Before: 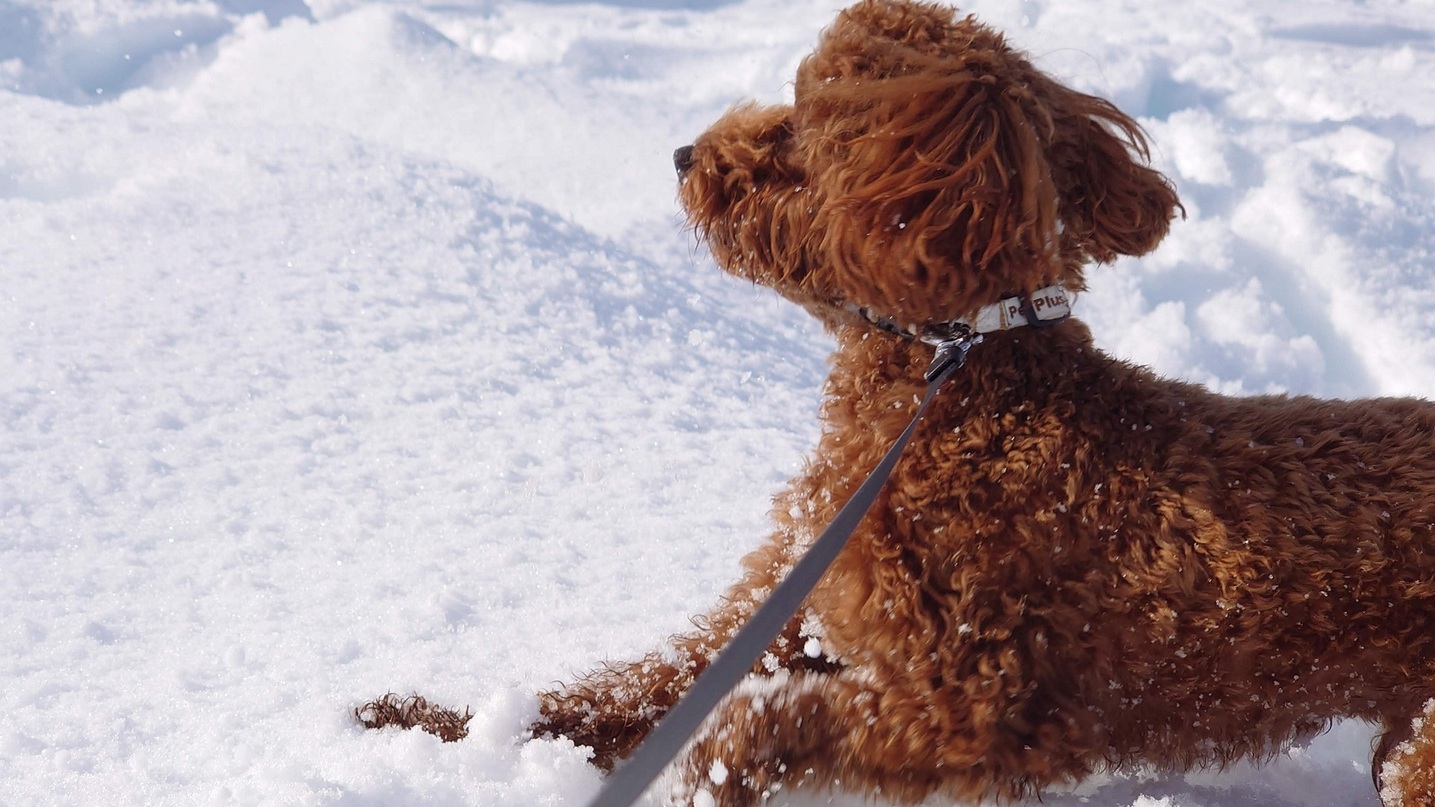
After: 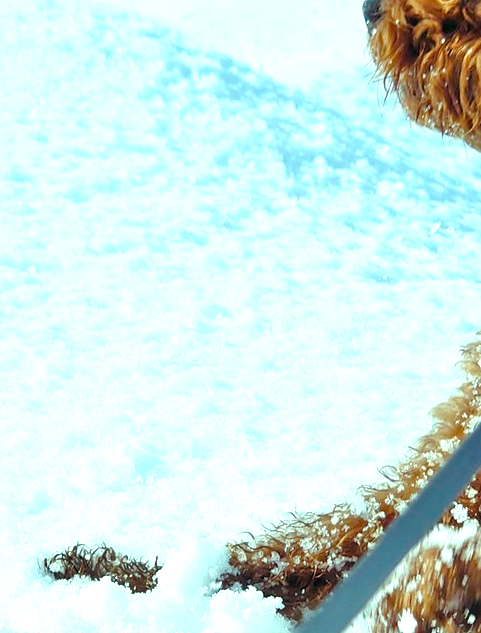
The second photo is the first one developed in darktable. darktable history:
white balance: red 0.925, blue 1.046
color balance rgb: shadows lift › luminance -7.7%, shadows lift › chroma 2.13%, shadows lift › hue 165.27°, power › luminance -7.77%, power › chroma 1.1%, power › hue 215.88°, highlights gain › luminance 15.15%, highlights gain › chroma 7%, highlights gain › hue 125.57°, global offset › luminance -0.33%, global offset › chroma 0.11%, global offset › hue 165.27°, perceptual saturation grading › global saturation 24.42%, perceptual saturation grading › highlights -24.42%, perceptual saturation grading › mid-tones 24.42%, perceptual saturation grading › shadows 40%, perceptual brilliance grading › global brilliance -5%, perceptual brilliance grading › highlights 24.42%, perceptual brilliance grading › mid-tones 7%, perceptual brilliance grading › shadows -5%
tone equalizer: -7 EV 0.15 EV, -6 EV 0.6 EV, -5 EV 1.15 EV, -4 EV 1.33 EV, -3 EV 1.15 EV, -2 EV 0.6 EV, -1 EV 0.15 EV, mask exposure compensation -0.5 EV
crop and rotate: left 21.77%, top 18.528%, right 44.676%, bottom 2.997%
